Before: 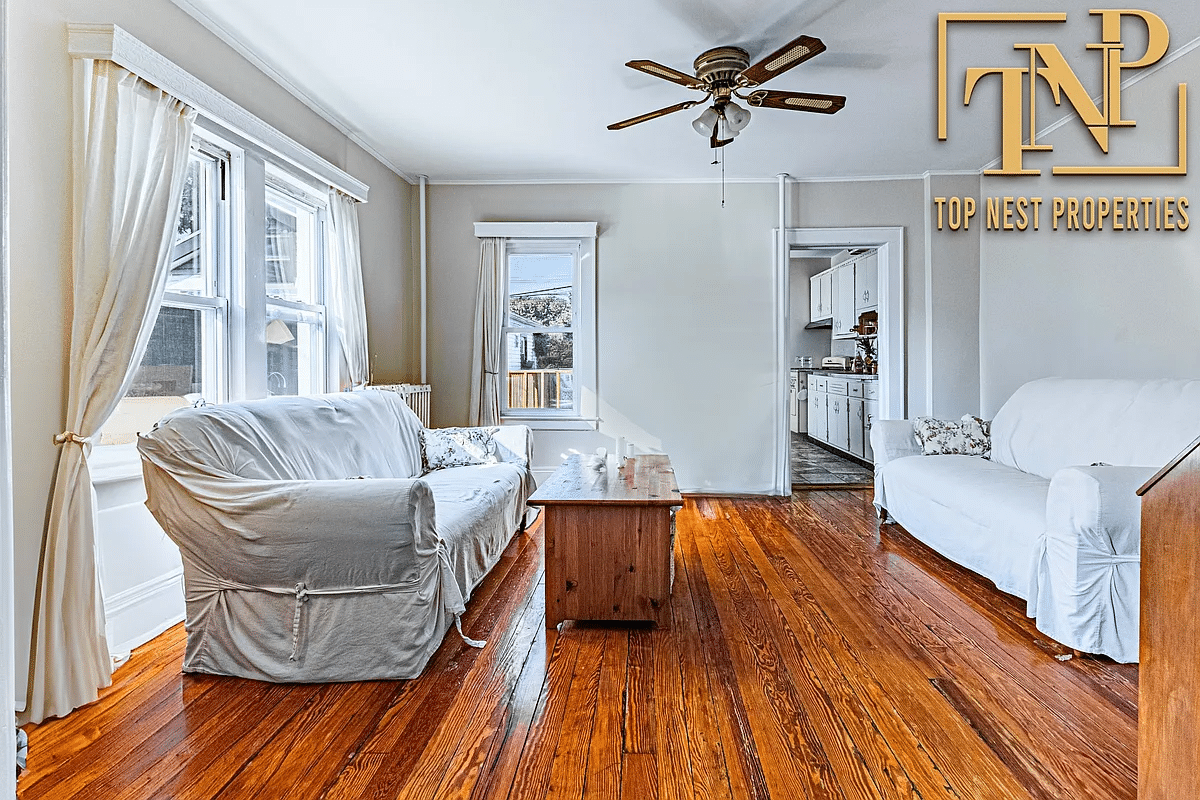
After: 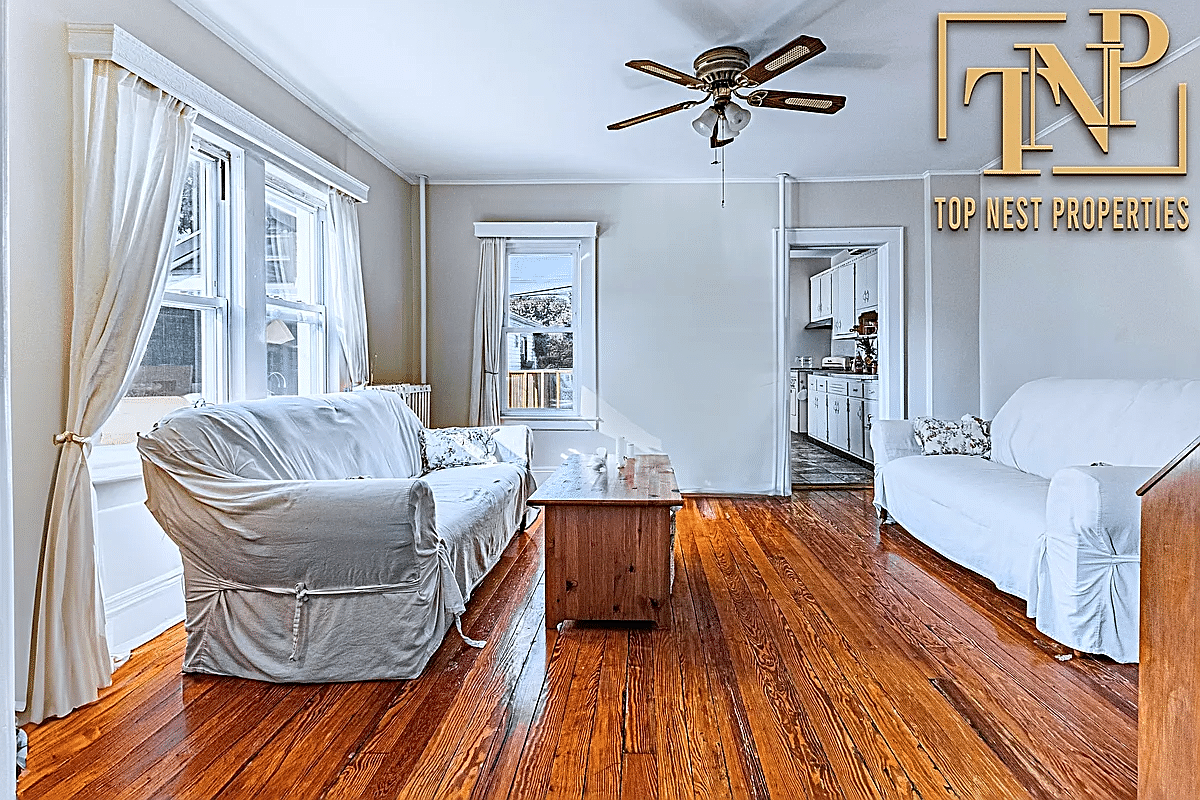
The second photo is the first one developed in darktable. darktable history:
sharpen: on, module defaults
color correction: highlights a* -0.137, highlights b* -5.91, shadows a* -0.137, shadows b* -0.137
